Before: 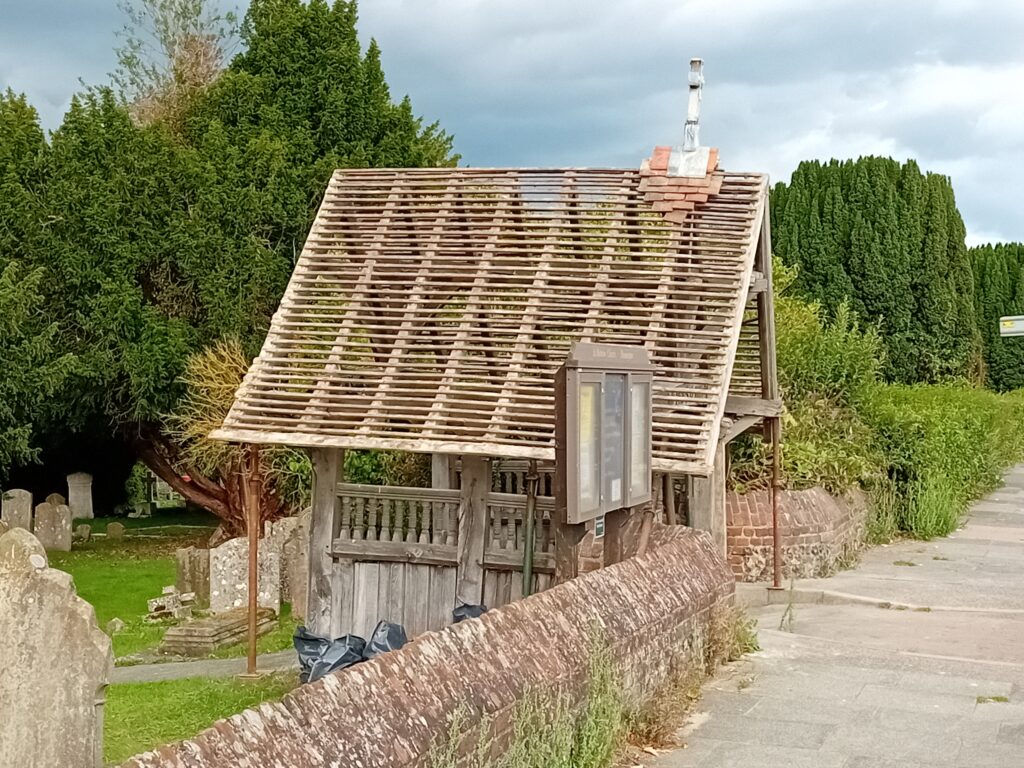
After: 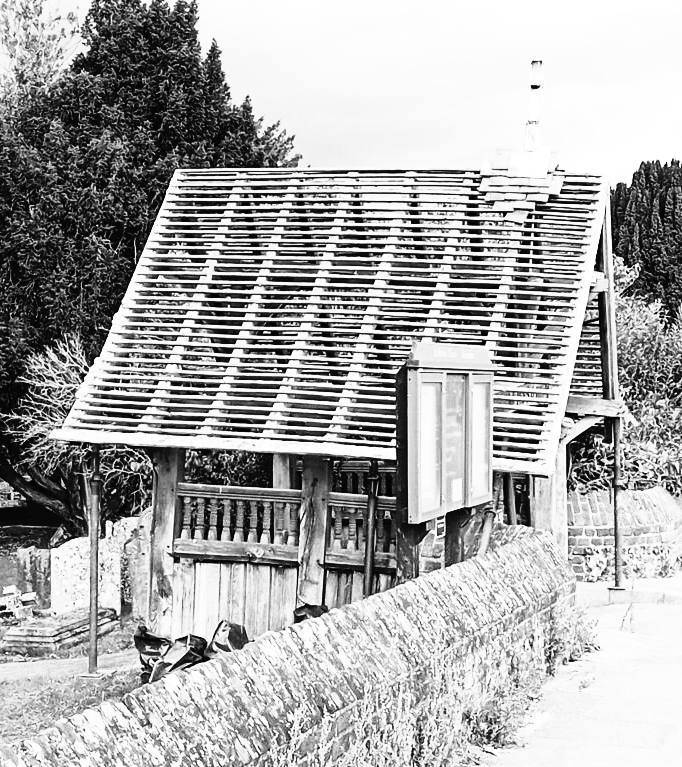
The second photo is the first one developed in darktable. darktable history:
crop and rotate: left 15.546%, right 17.787%
tone curve: curves: ch0 [(0, 0) (0.003, 0.022) (0.011, 0.025) (0.025, 0.025) (0.044, 0.029) (0.069, 0.042) (0.1, 0.068) (0.136, 0.118) (0.177, 0.176) (0.224, 0.233) (0.277, 0.299) (0.335, 0.371) (0.399, 0.448) (0.468, 0.526) (0.543, 0.605) (0.623, 0.684) (0.709, 0.775) (0.801, 0.869) (0.898, 0.957) (1, 1)], preserve colors none
exposure: exposure 0.2 EV, compensate highlight preservation false
monochrome: on, module defaults
contrast brightness saturation: contrast 0.5, saturation -0.1
